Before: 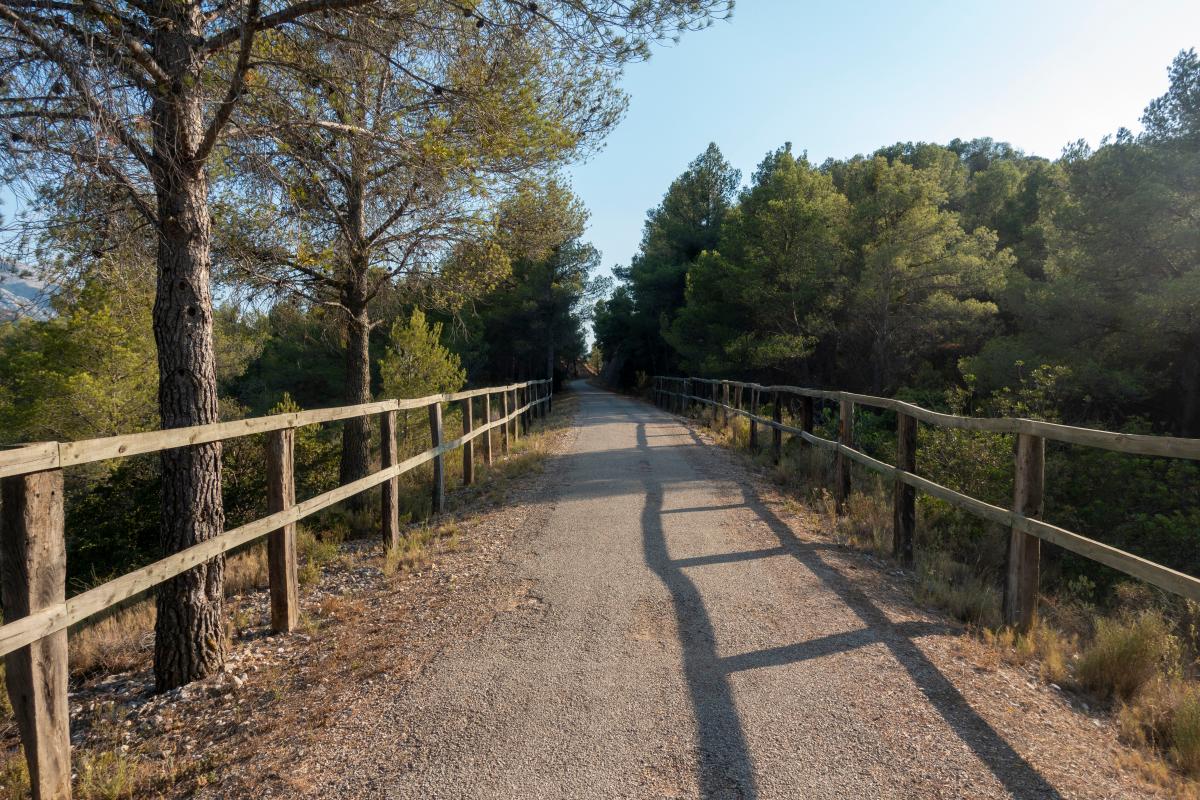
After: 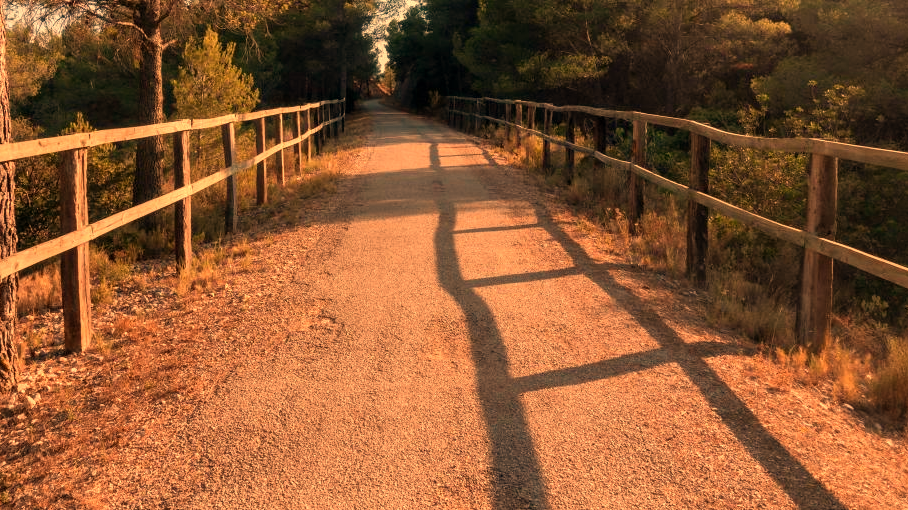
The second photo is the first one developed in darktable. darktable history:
white balance: red 1.467, blue 0.684
crop and rotate: left 17.299%, top 35.115%, right 7.015%, bottom 1.024%
